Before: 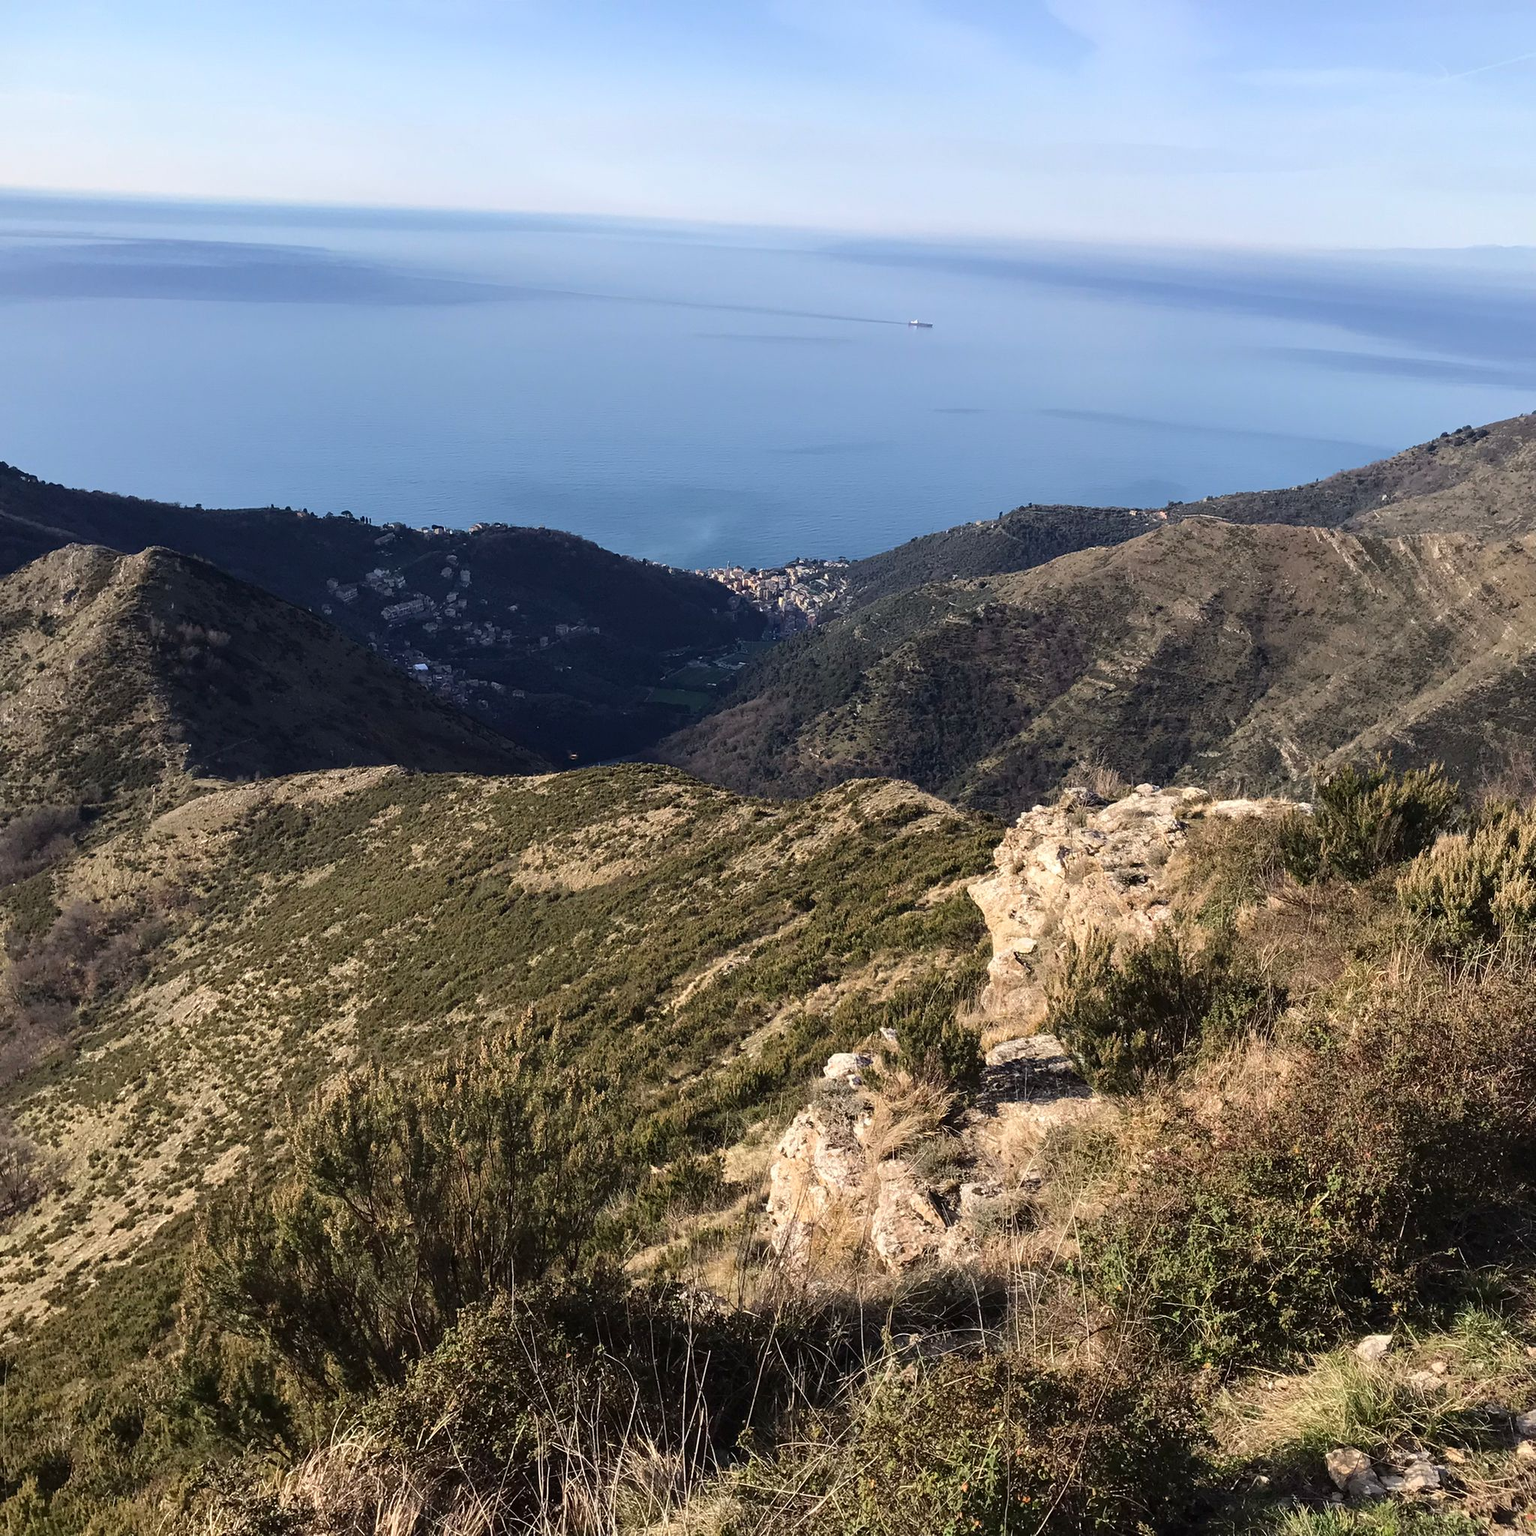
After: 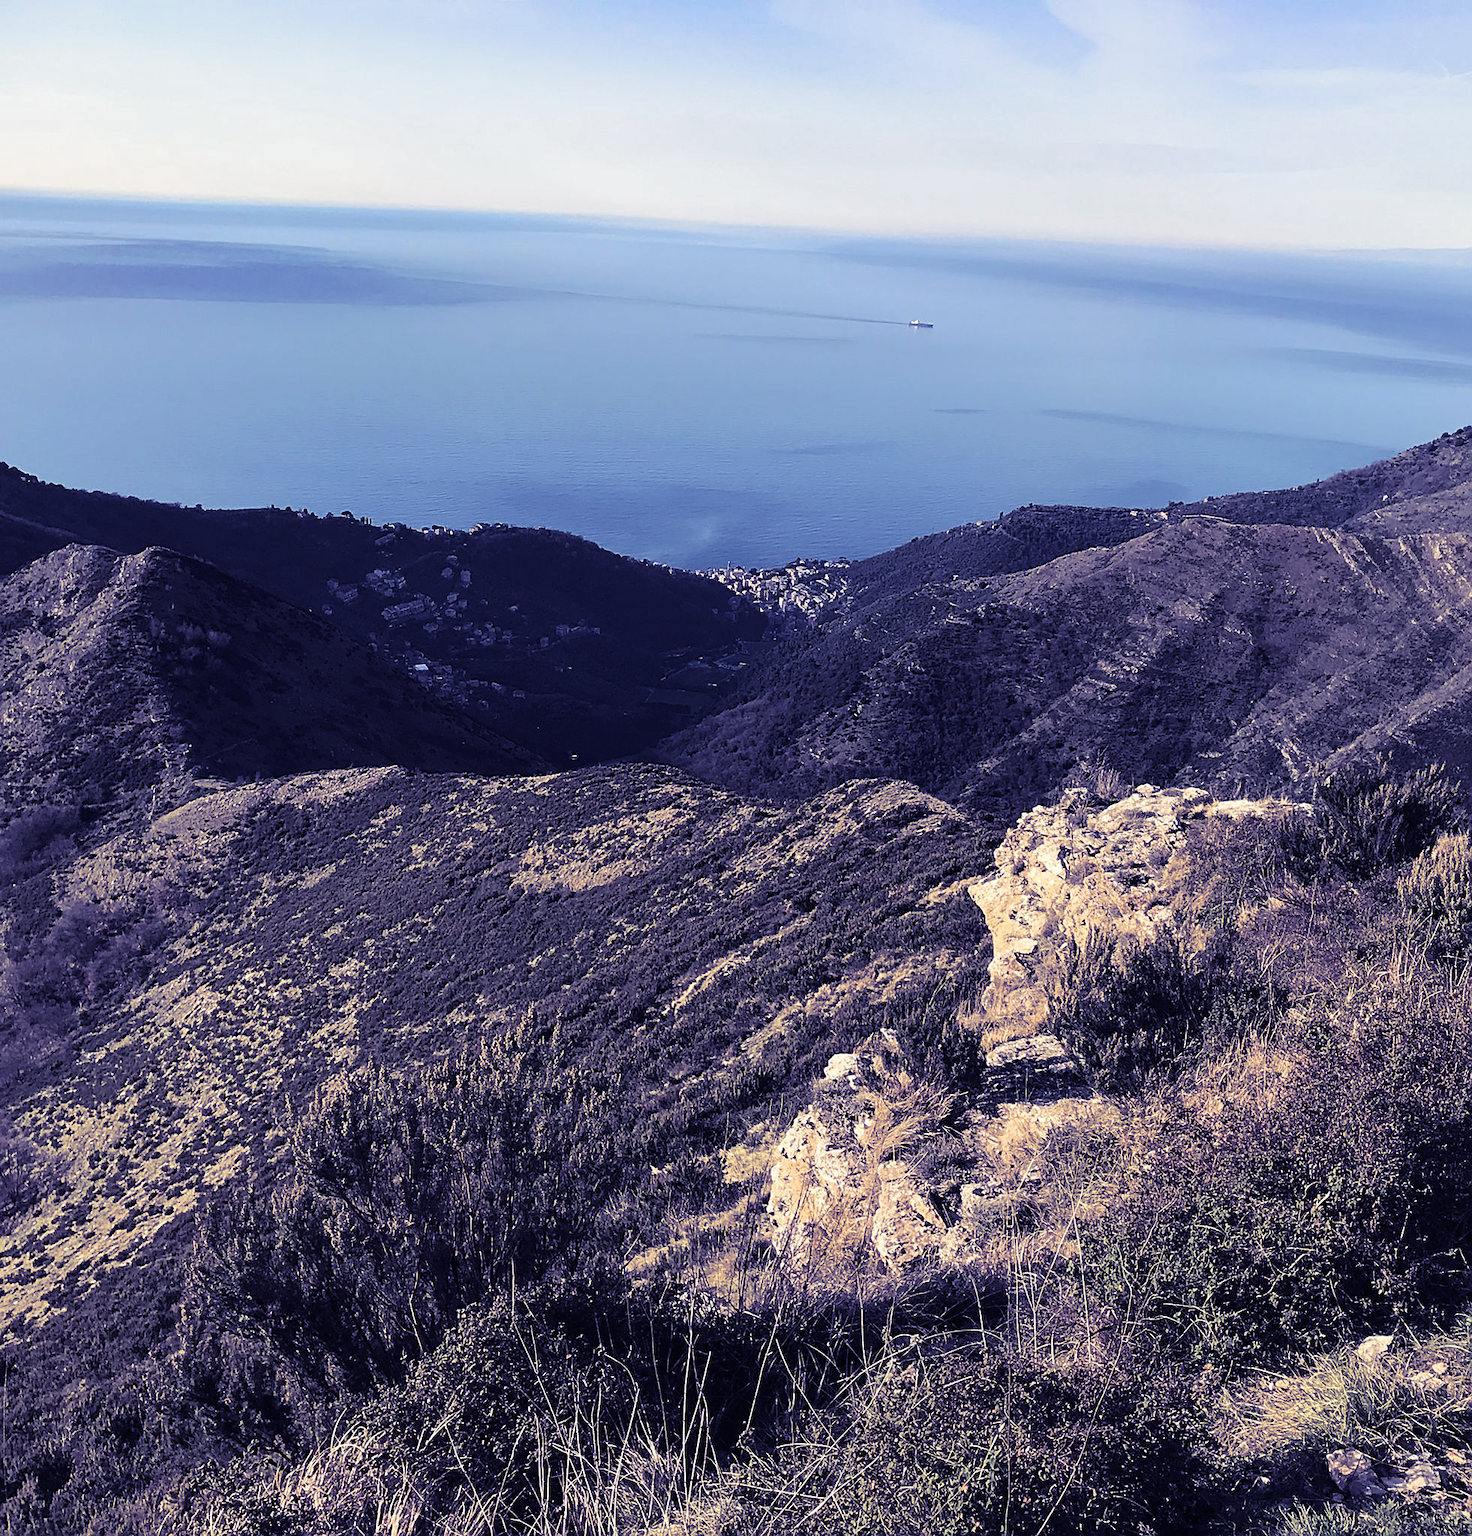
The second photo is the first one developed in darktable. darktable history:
crop: right 4.126%, bottom 0.031%
sharpen: on, module defaults
split-toning: shadows › hue 242.67°, shadows › saturation 0.733, highlights › hue 45.33°, highlights › saturation 0.667, balance -53.304, compress 21.15%
